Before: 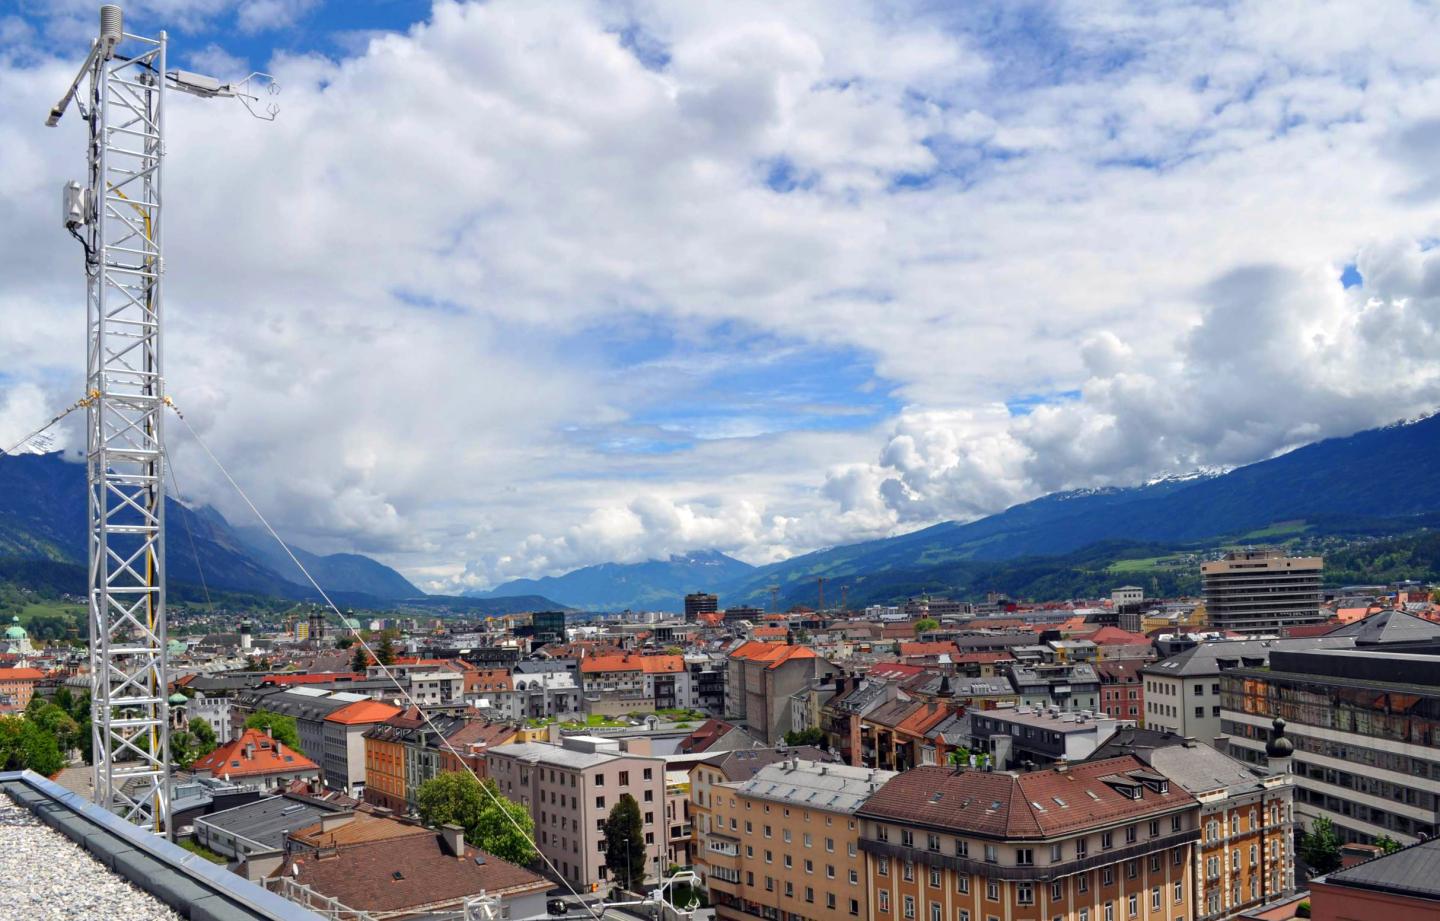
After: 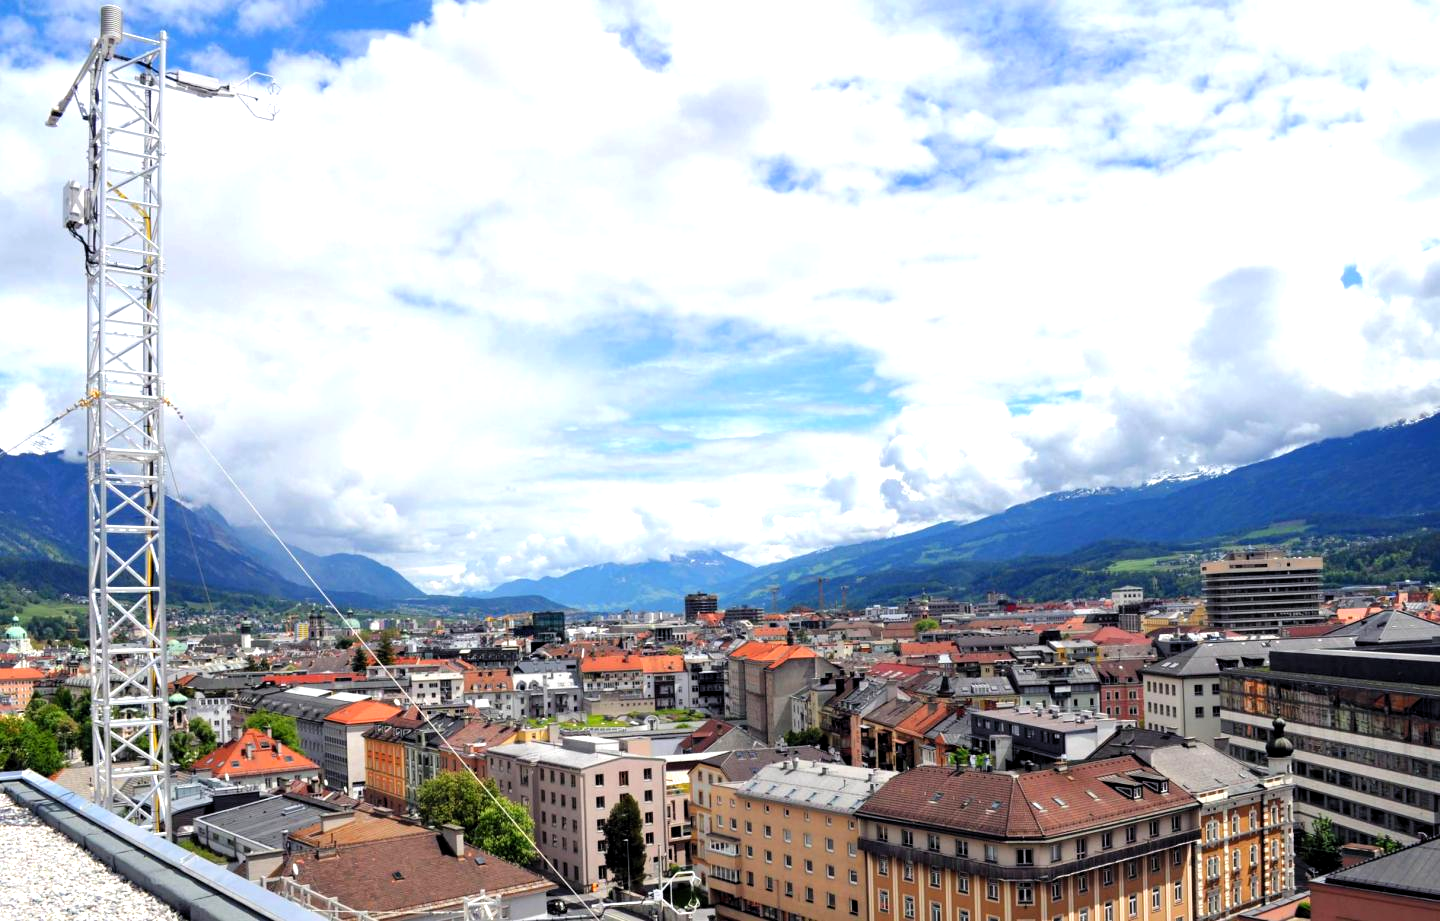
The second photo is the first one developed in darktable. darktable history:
levels: black 0.067%, levels [0.018, 0.493, 1]
tone equalizer: -8 EV -0.764 EV, -7 EV -0.687 EV, -6 EV -0.574 EV, -5 EV -0.377 EV, -3 EV 0.4 EV, -2 EV 0.6 EV, -1 EV 0.692 EV, +0 EV 0.75 EV, luminance estimator HSV value / RGB max
